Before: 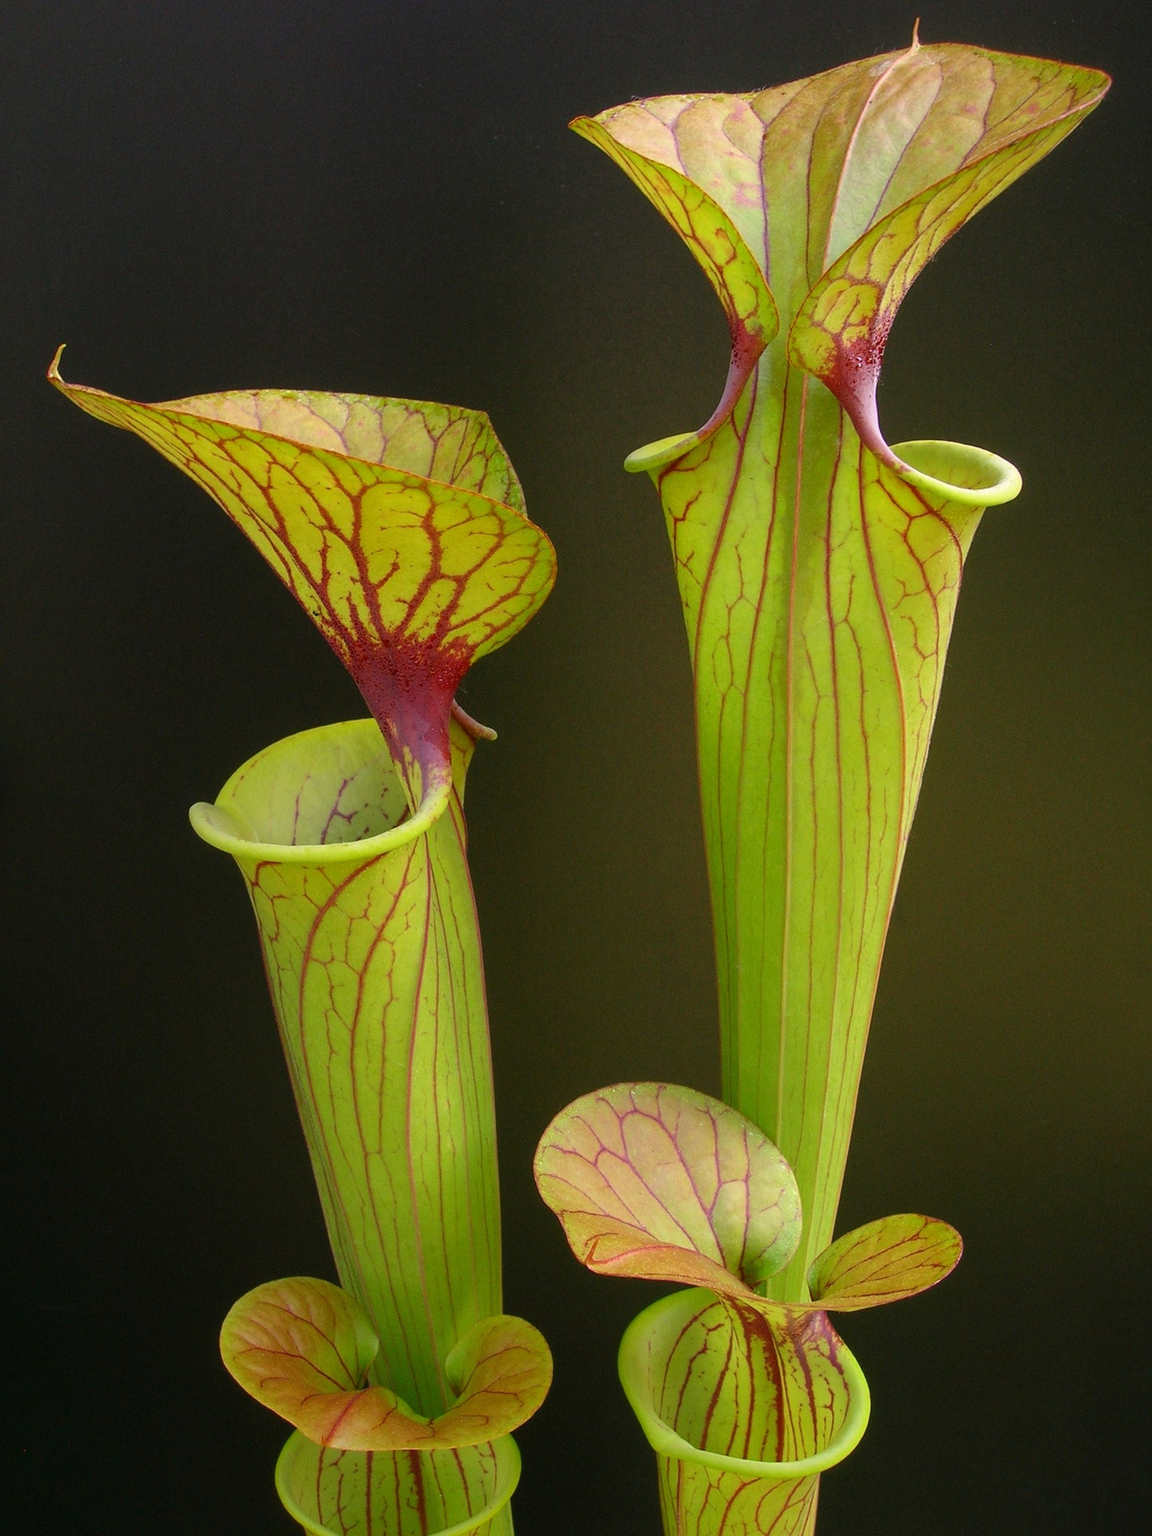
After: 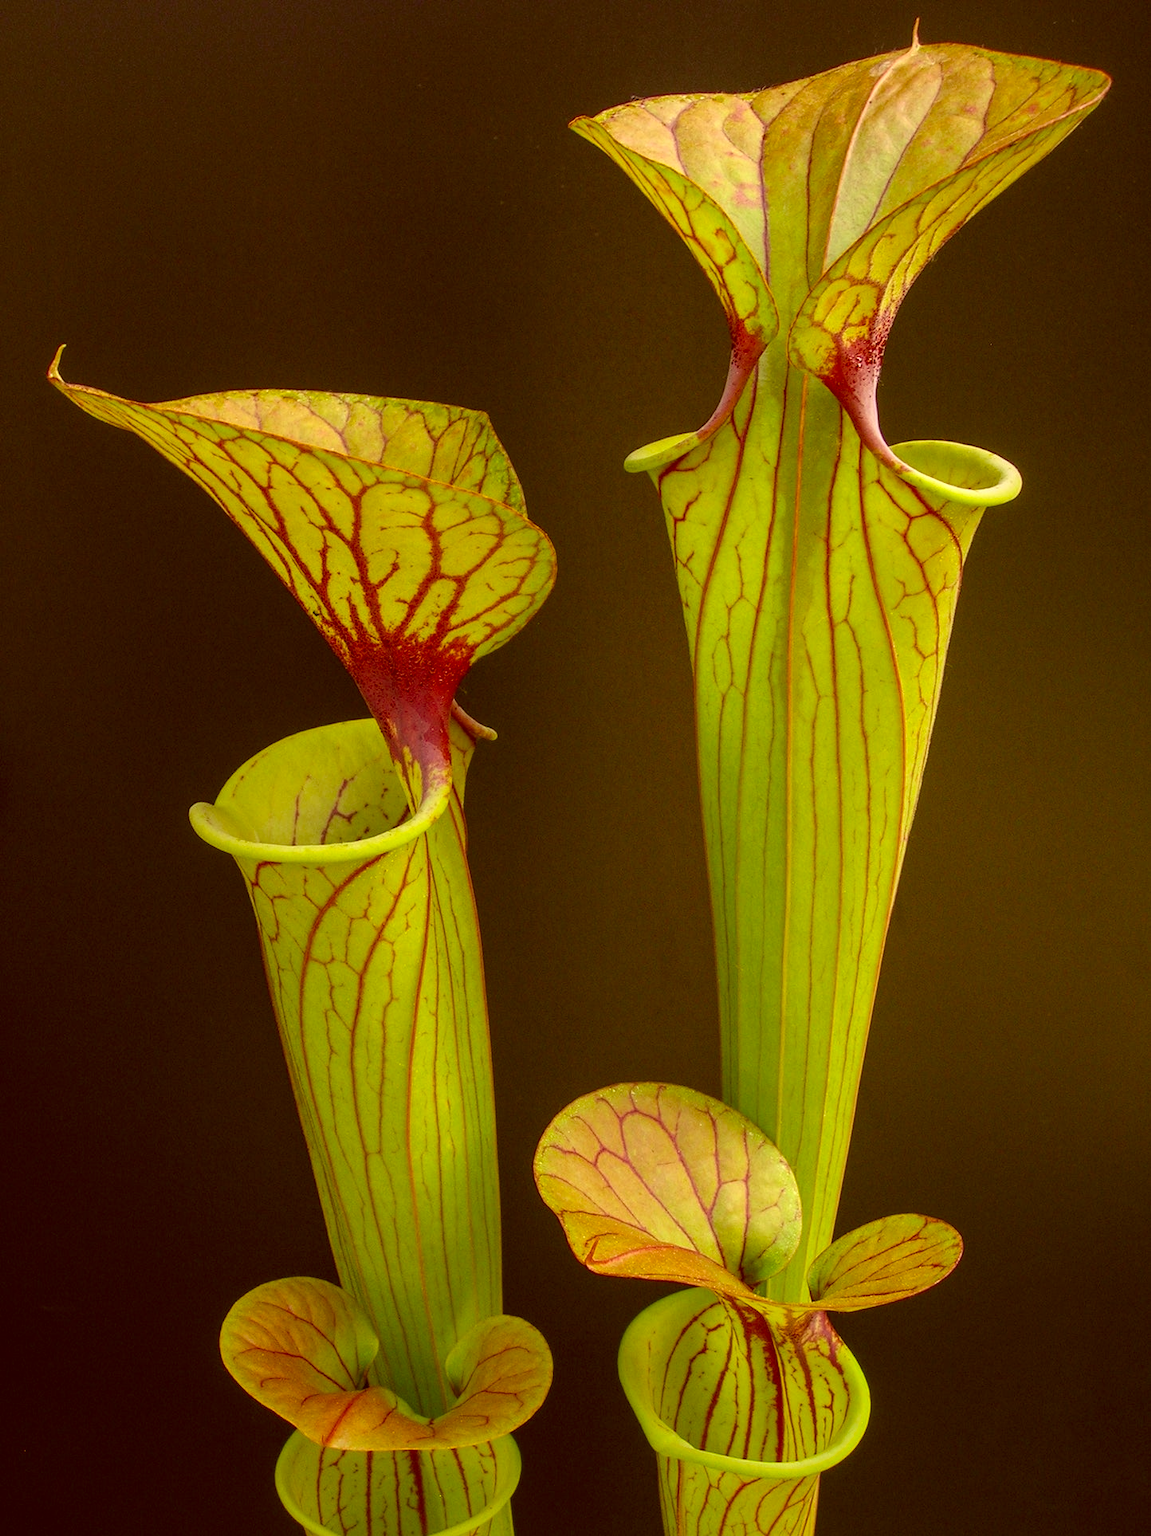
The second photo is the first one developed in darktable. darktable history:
local contrast: on, module defaults
color correction: highlights a* 1.12, highlights b* 24.26, shadows a* 15.58, shadows b* 24.26
